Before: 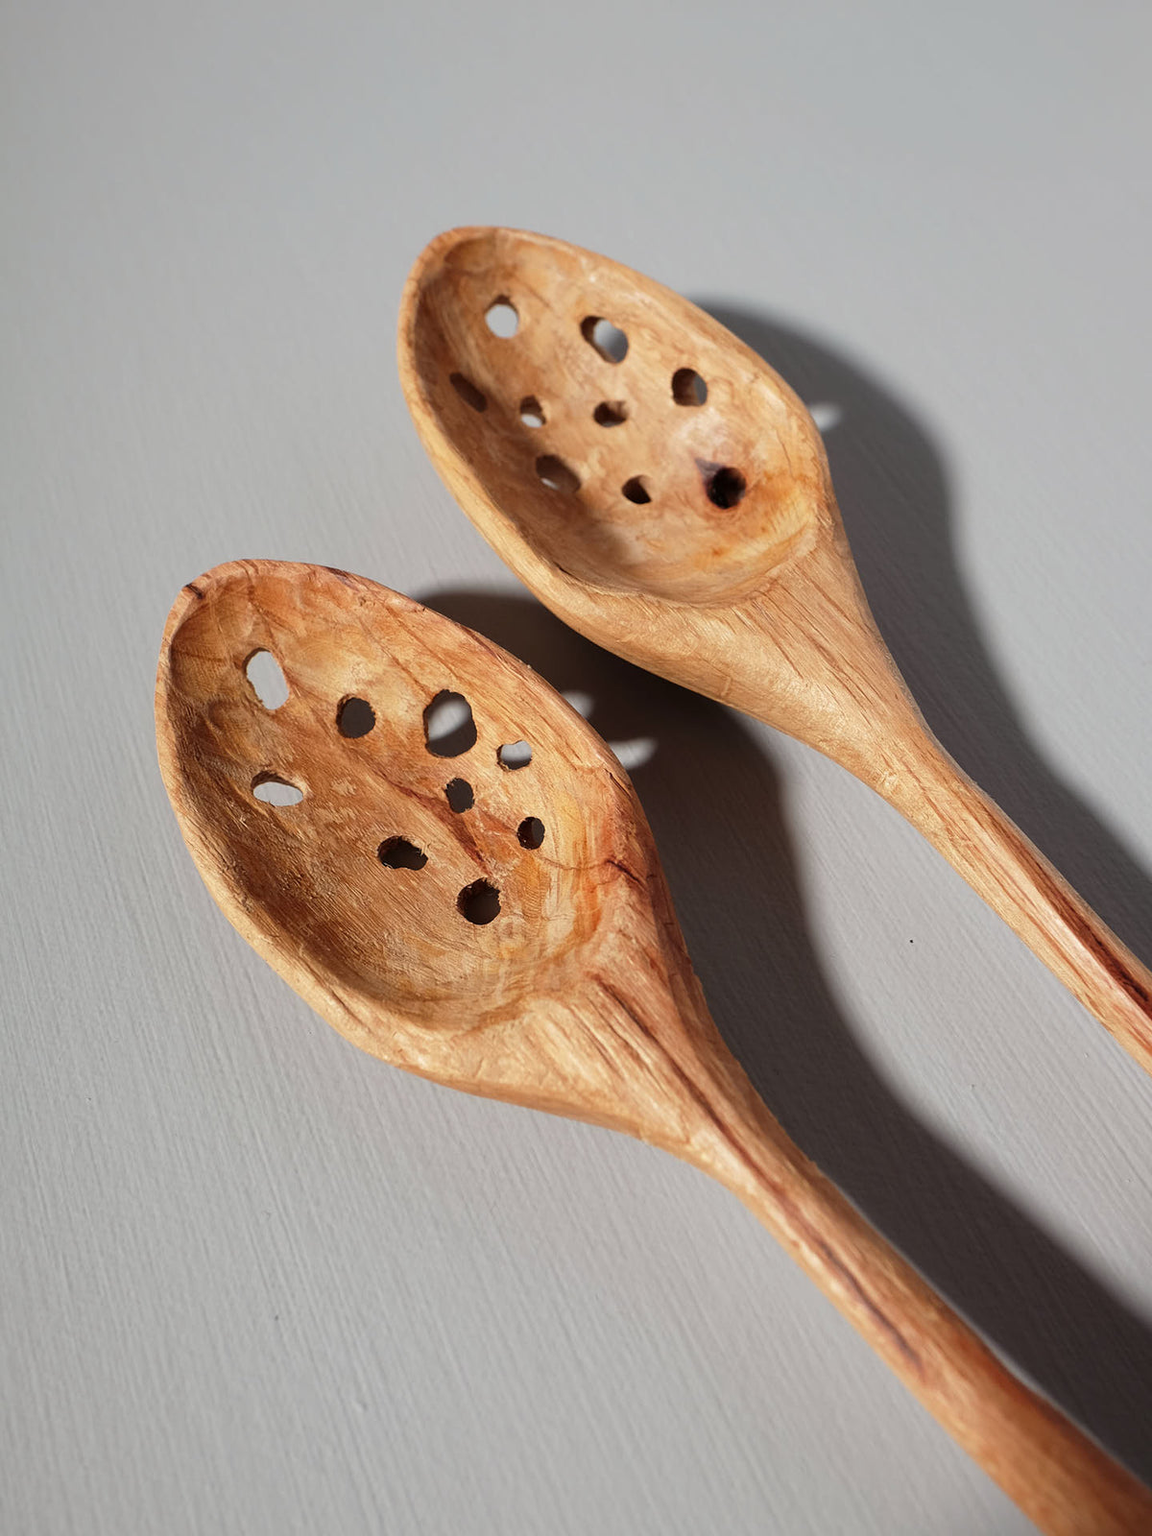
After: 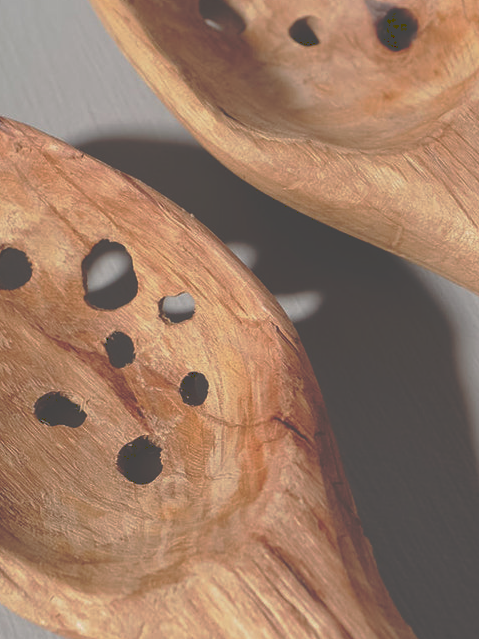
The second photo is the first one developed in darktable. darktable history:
base curve: curves: ch0 [(0, 0) (0.595, 0.418) (1, 1)], preserve colors none
tone equalizer: on, module defaults
tone curve: curves: ch0 [(0, 0) (0.003, 0.278) (0.011, 0.282) (0.025, 0.282) (0.044, 0.29) (0.069, 0.295) (0.1, 0.306) (0.136, 0.316) (0.177, 0.33) (0.224, 0.358) (0.277, 0.403) (0.335, 0.451) (0.399, 0.505) (0.468, 0.558) (0.543, 0.611) (0.623, 0.679) (0.709, 0.751) (0.801, 0.815) (0.898, 0.863) (1, 1)], preserve colors none
crop: left 30%, top 30%, right 30%, bottom 30%
